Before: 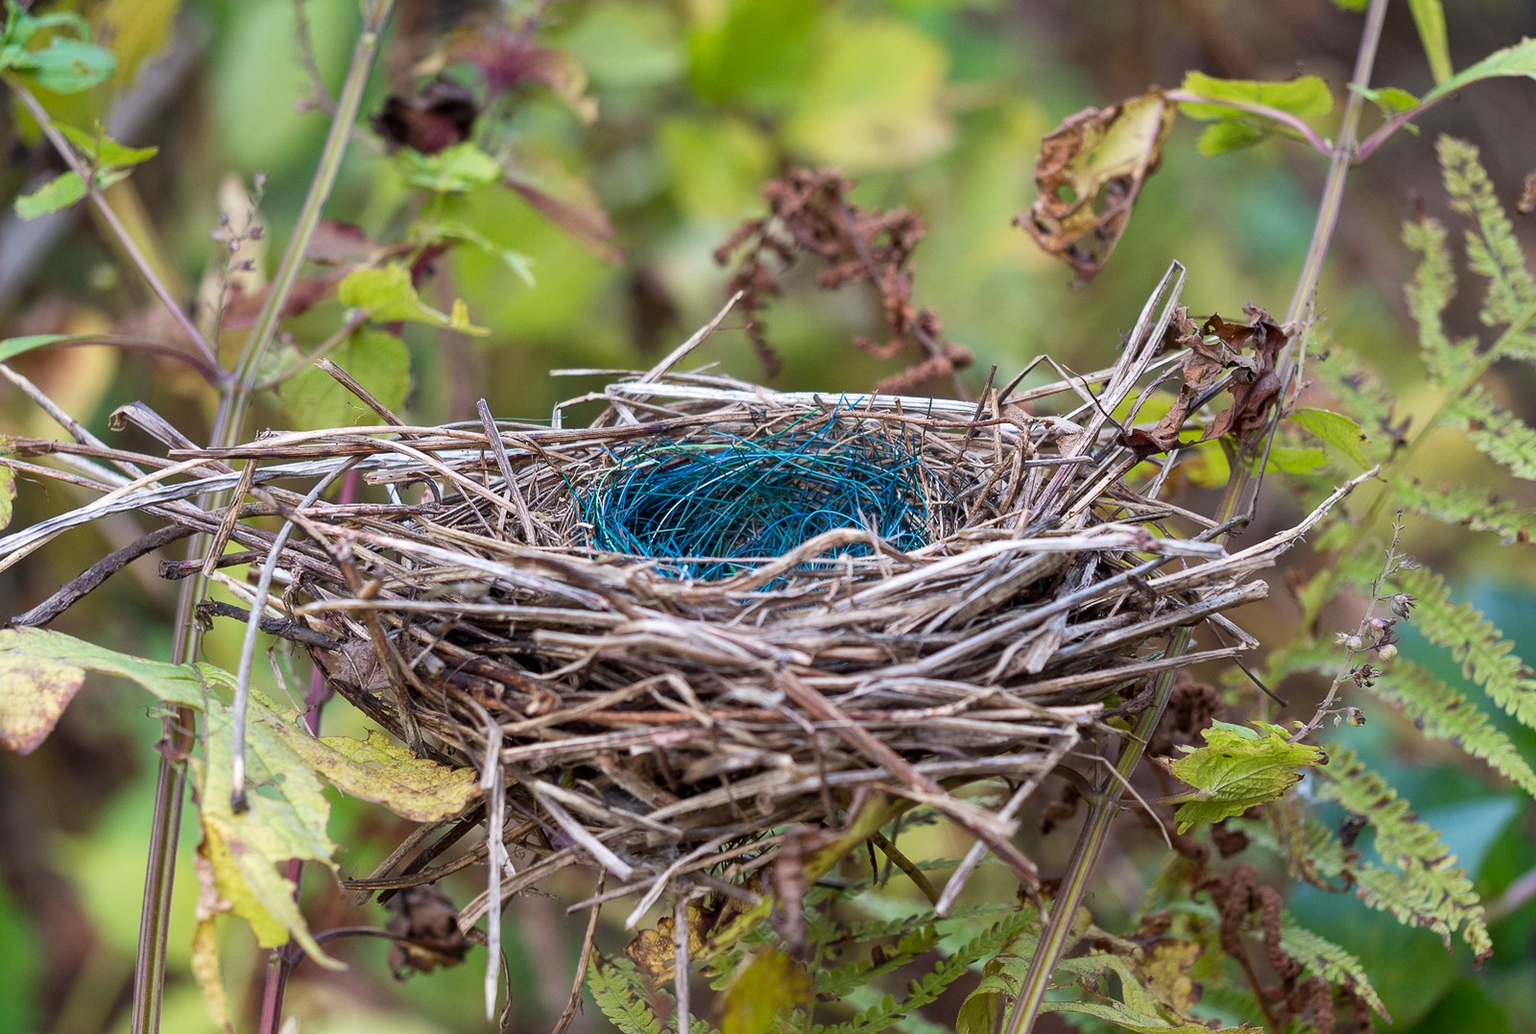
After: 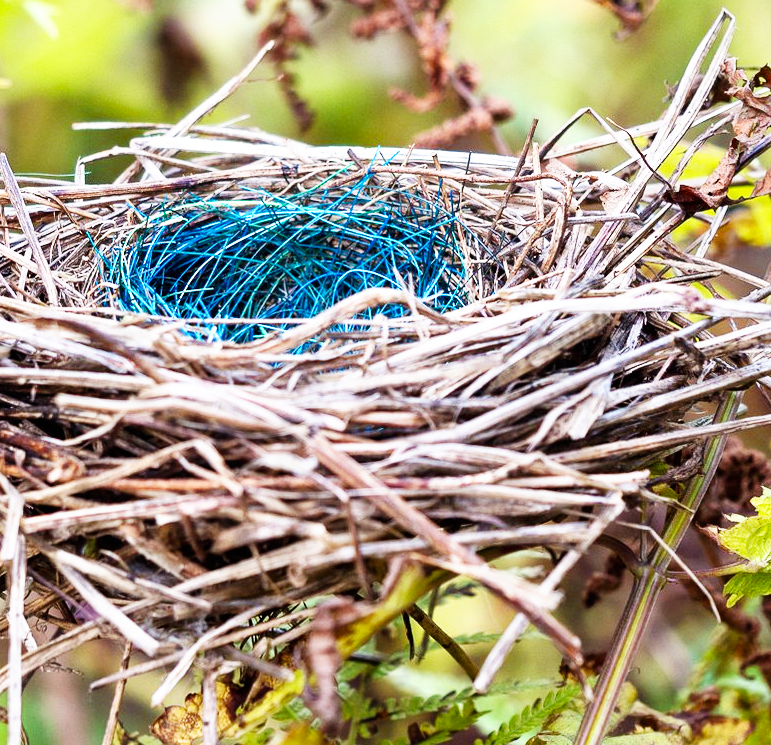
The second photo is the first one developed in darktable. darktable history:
crop: left 31.312%, top 24.365%, right 20.462%, bottom 6.375%
base curve: curves: ch0 [(0, 0) (0.007, 0.004) (0.027, 0.03) (0.046, 0.07) (0.207, 0.54) (0.442, 0.872) (0.673, 0.972) (1, 1)], preserve colors none
color zones: curves: ch0 [(0.25, 0.5) (0.463, 0.627) (0.484, 0.637) (0.75, 0.5)]
